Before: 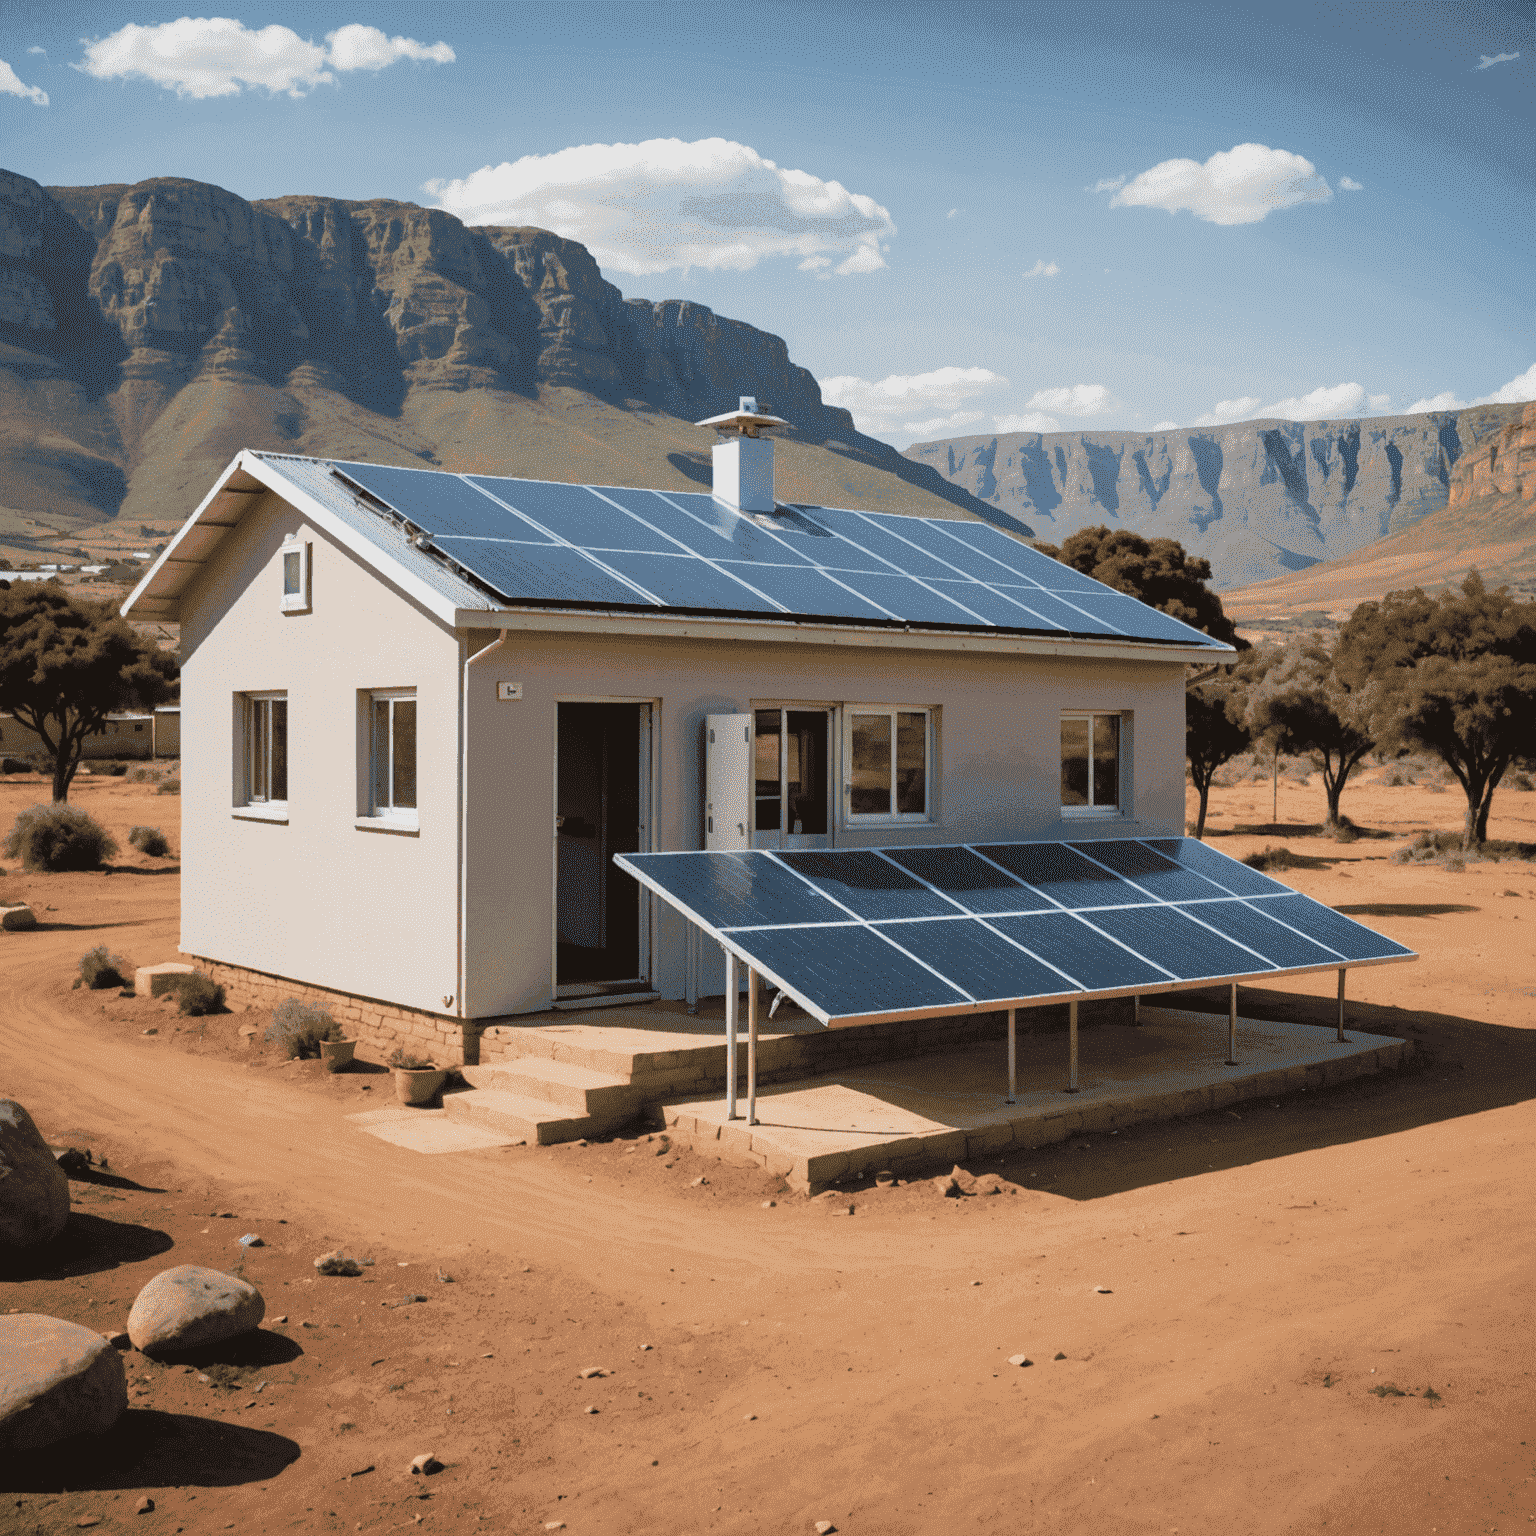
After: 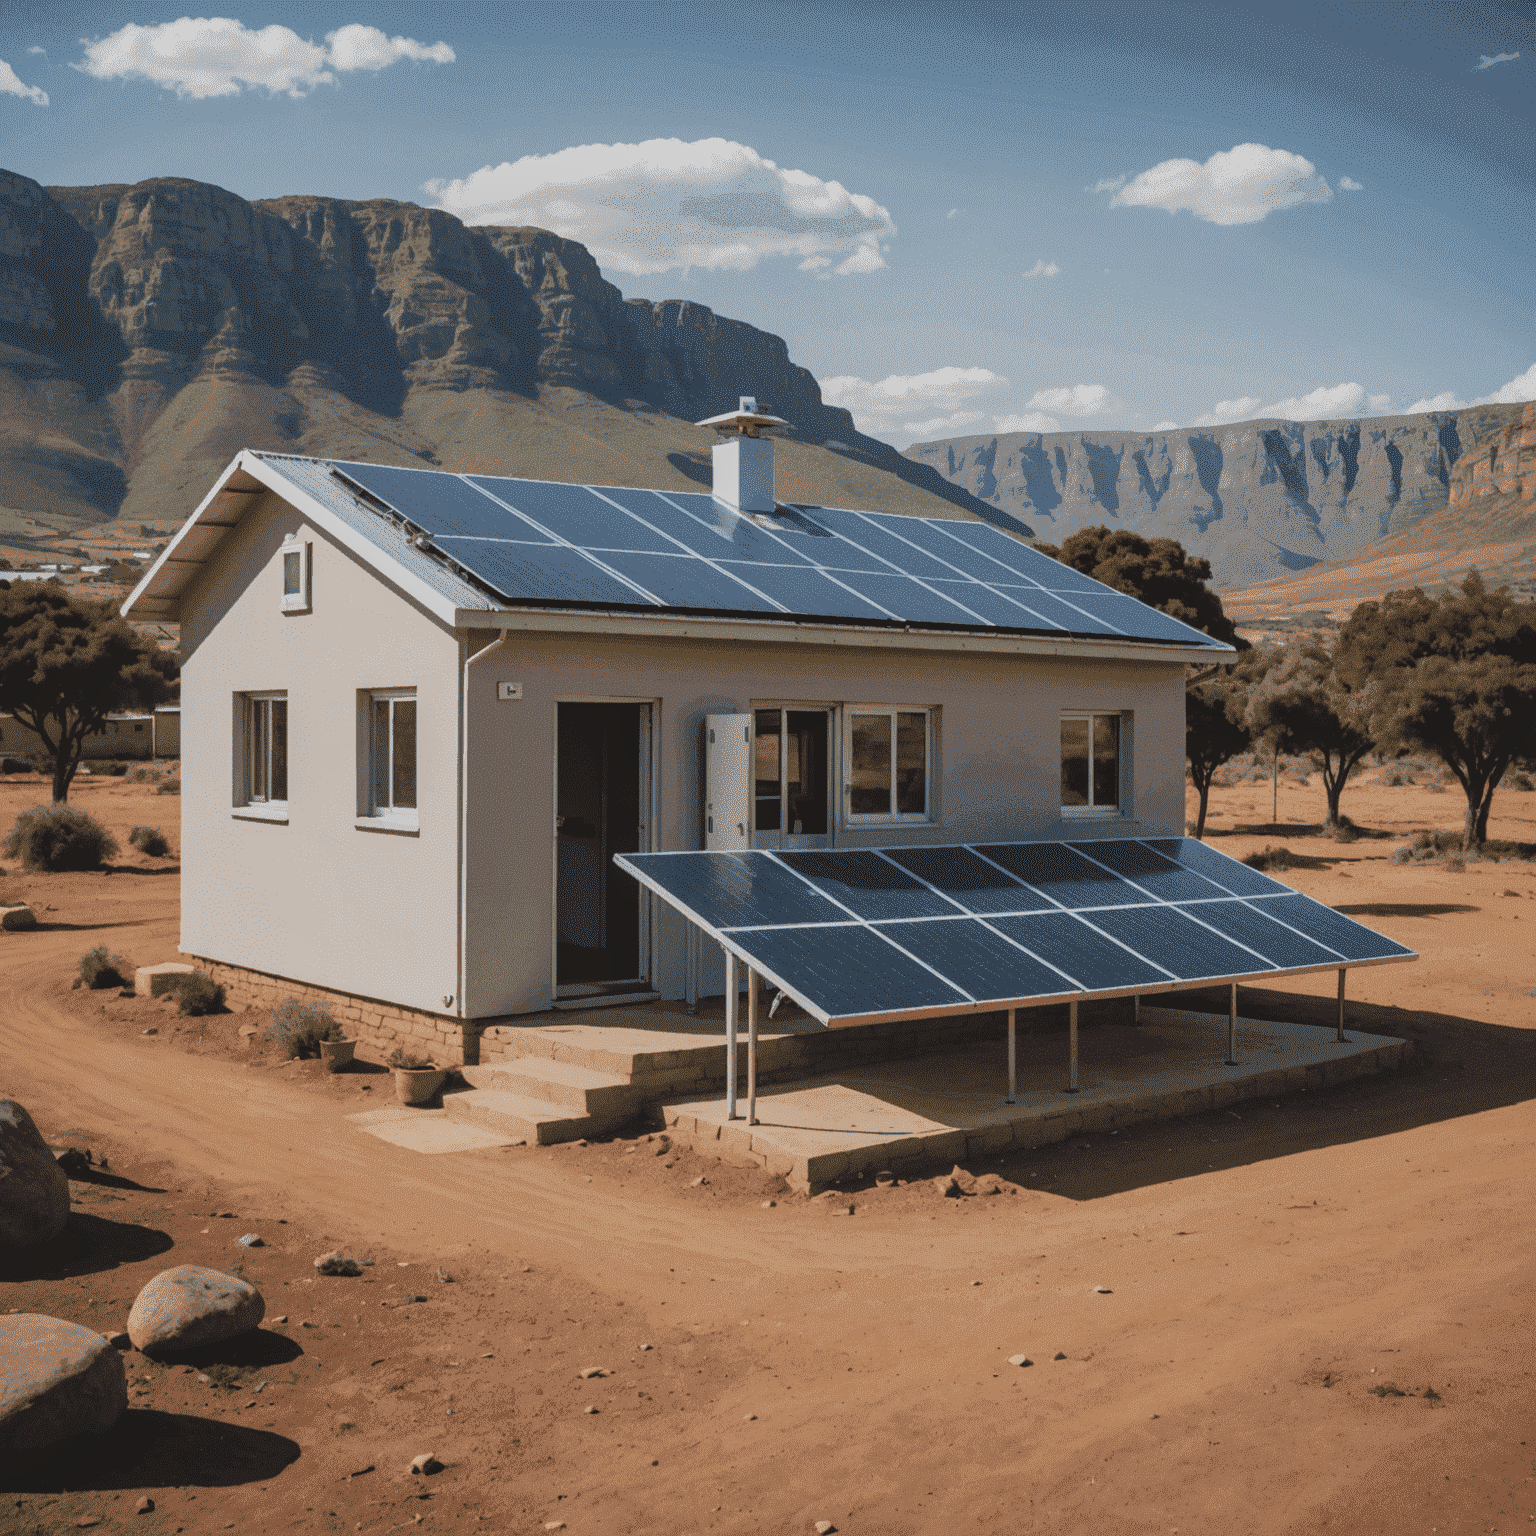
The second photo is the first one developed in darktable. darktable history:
exposure: black level correction -0.015, exposure -0.504 EV, compensate highlight preservation false
local contrast: on, module defaults
